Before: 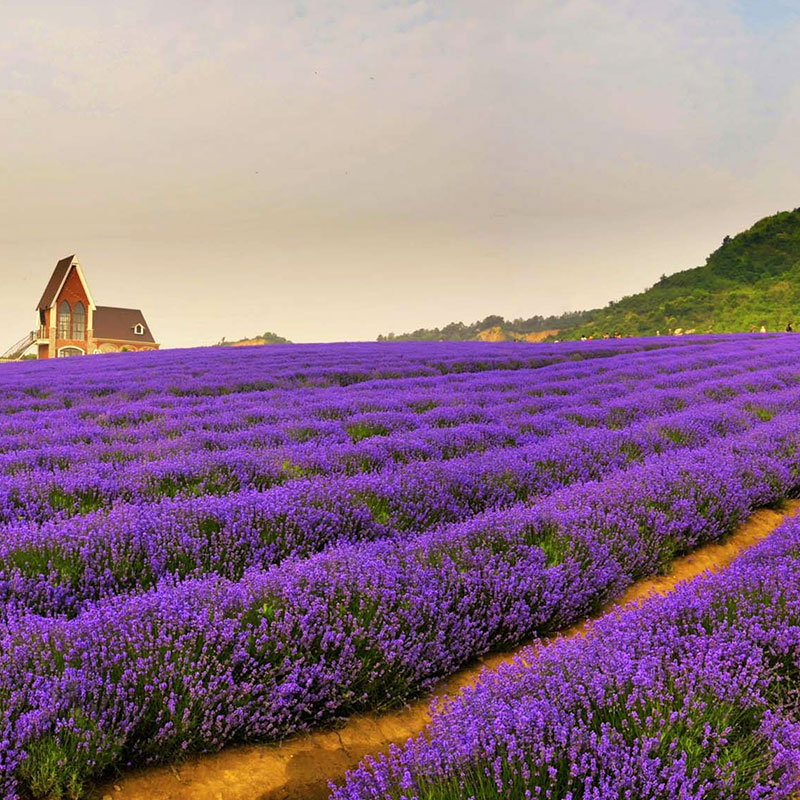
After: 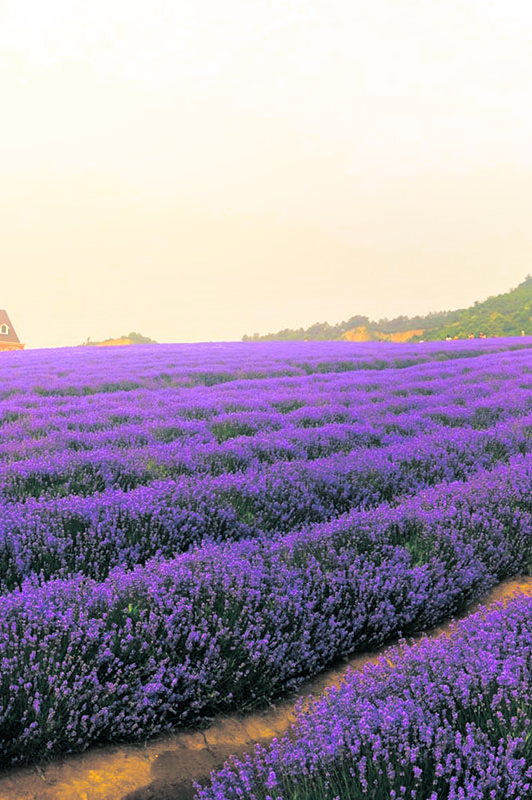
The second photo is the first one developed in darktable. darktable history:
color balance: on, module defaults
bloom: on, module defaults
crop: left 16.899%, right 16.556%
split-toning: shadows › hue 205.2°, shadows › saturation 0.43, highlights › hue 54°, highlights › saturation 0.54
